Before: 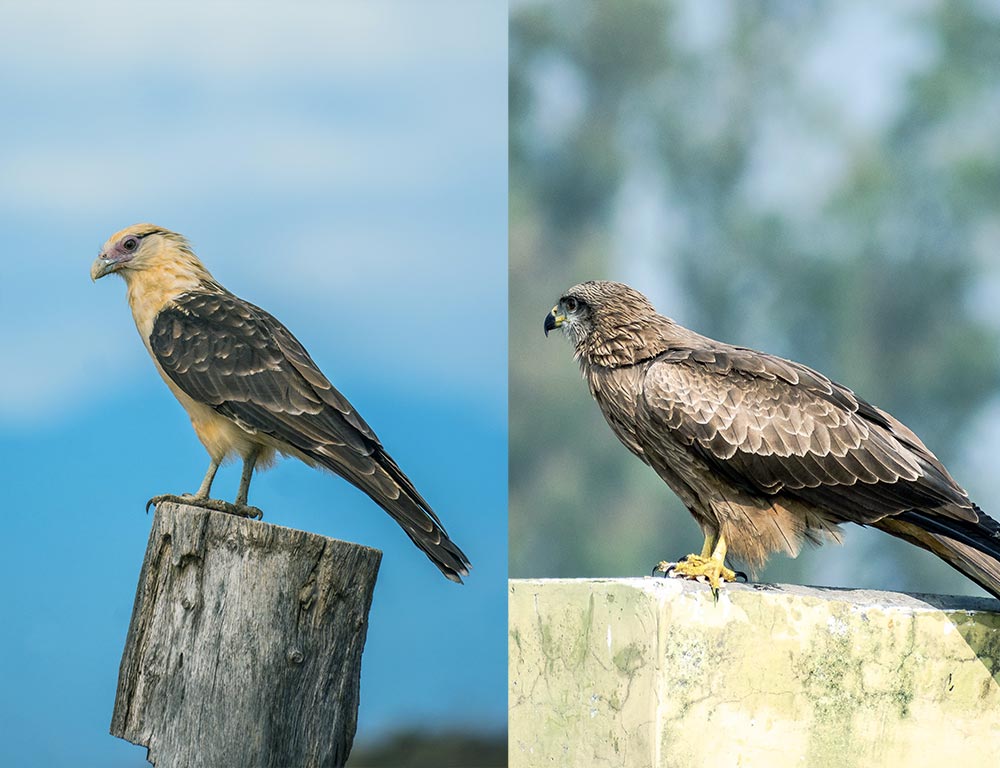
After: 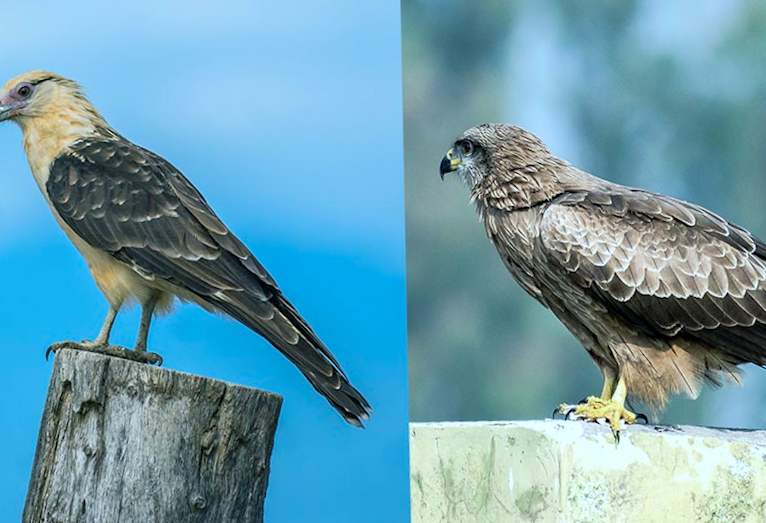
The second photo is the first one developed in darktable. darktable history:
crop and rotate: angle -3.37°, left 9.79%, top 20.73%, right 12.42%, bottom 11.82%
tone equalizer: on, module defaults
color calibration: illuminant F (fluorescent), F source F9 (Cool White Deluxe 4150 K) – high CRI, x 0.374, y 0.373, temperature 4158.34 K
rotate and perspective: rotation -4.2°, shear 0.006, automatic cropping off
